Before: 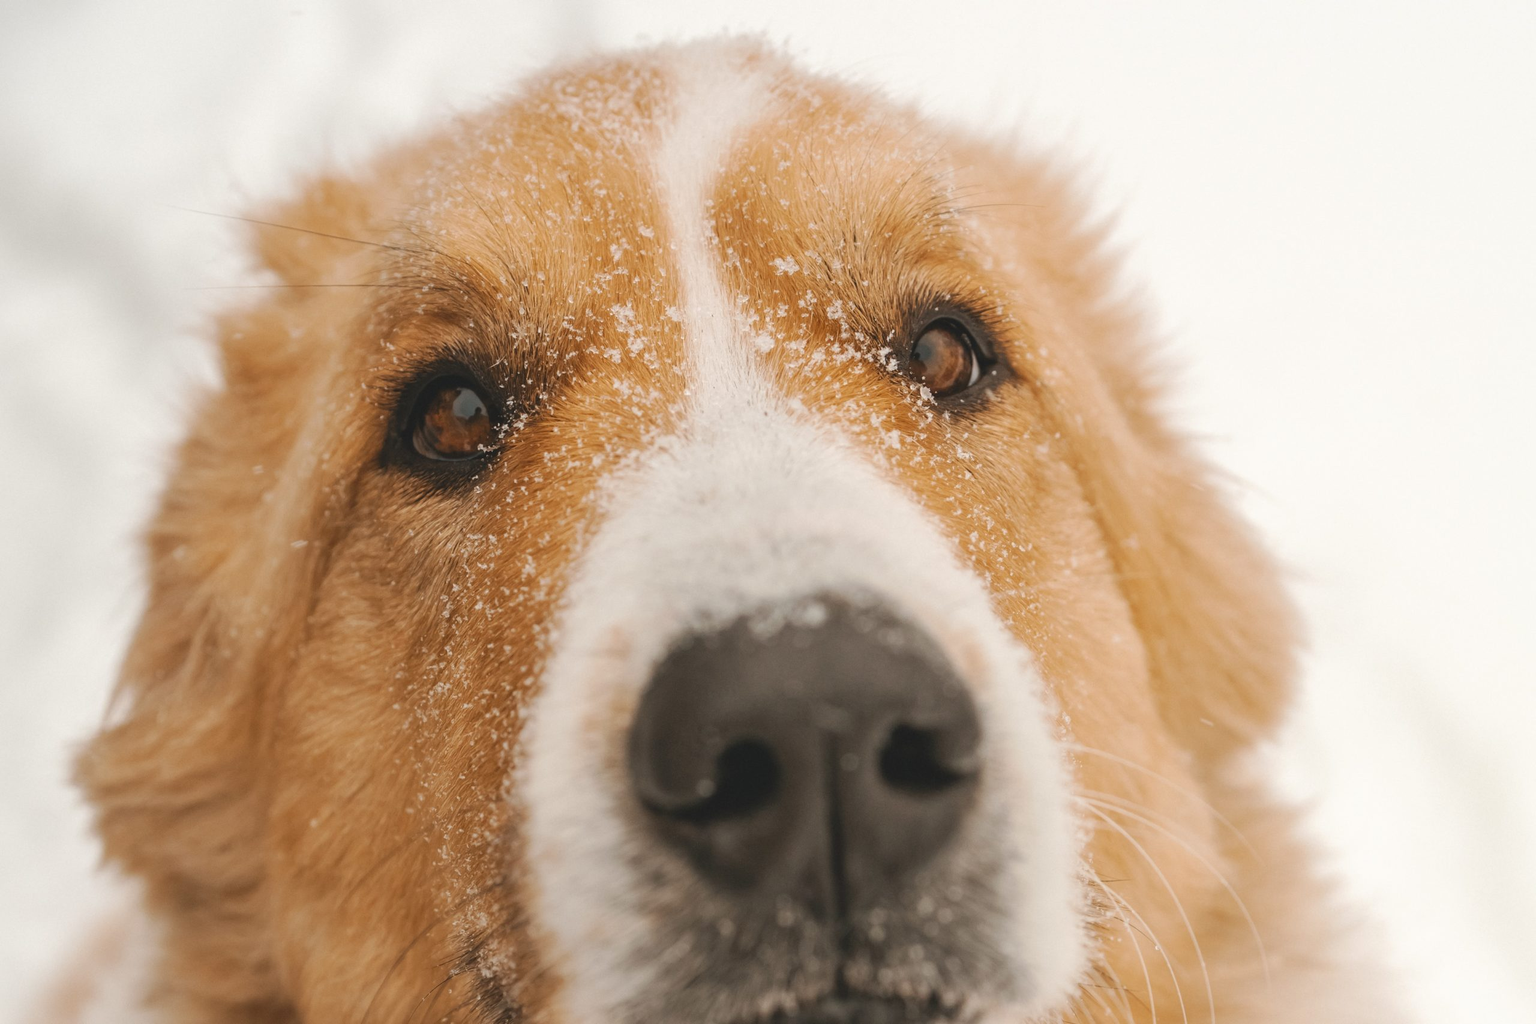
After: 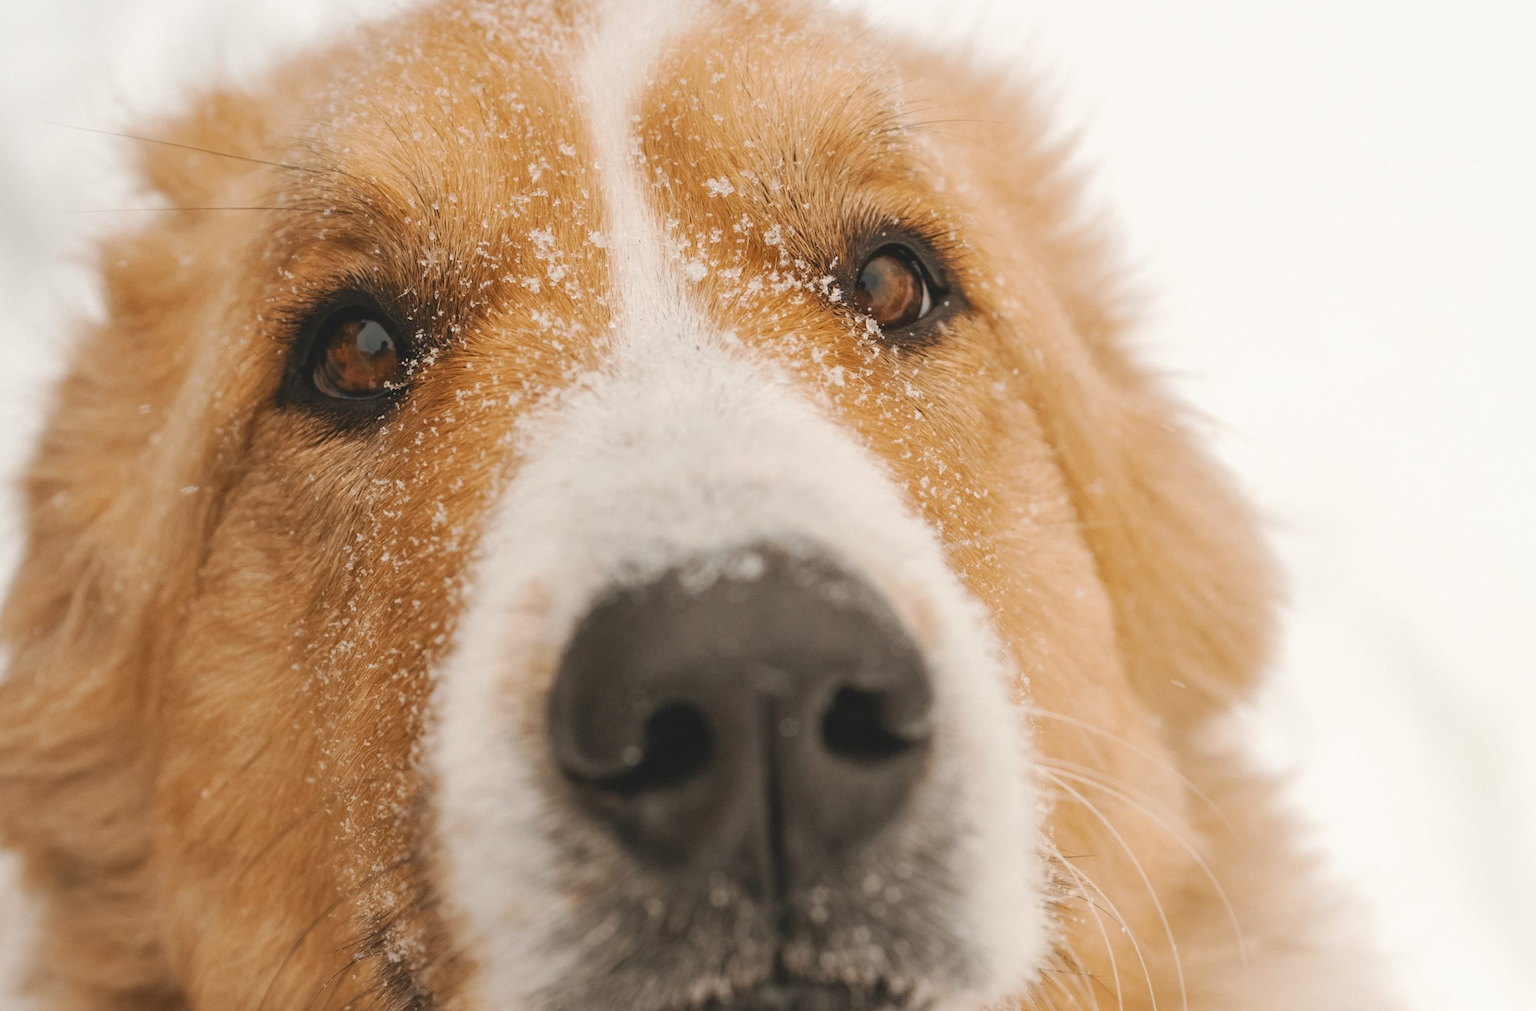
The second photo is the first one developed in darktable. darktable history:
crop and rotate: left 8.193%, top 9.26%
